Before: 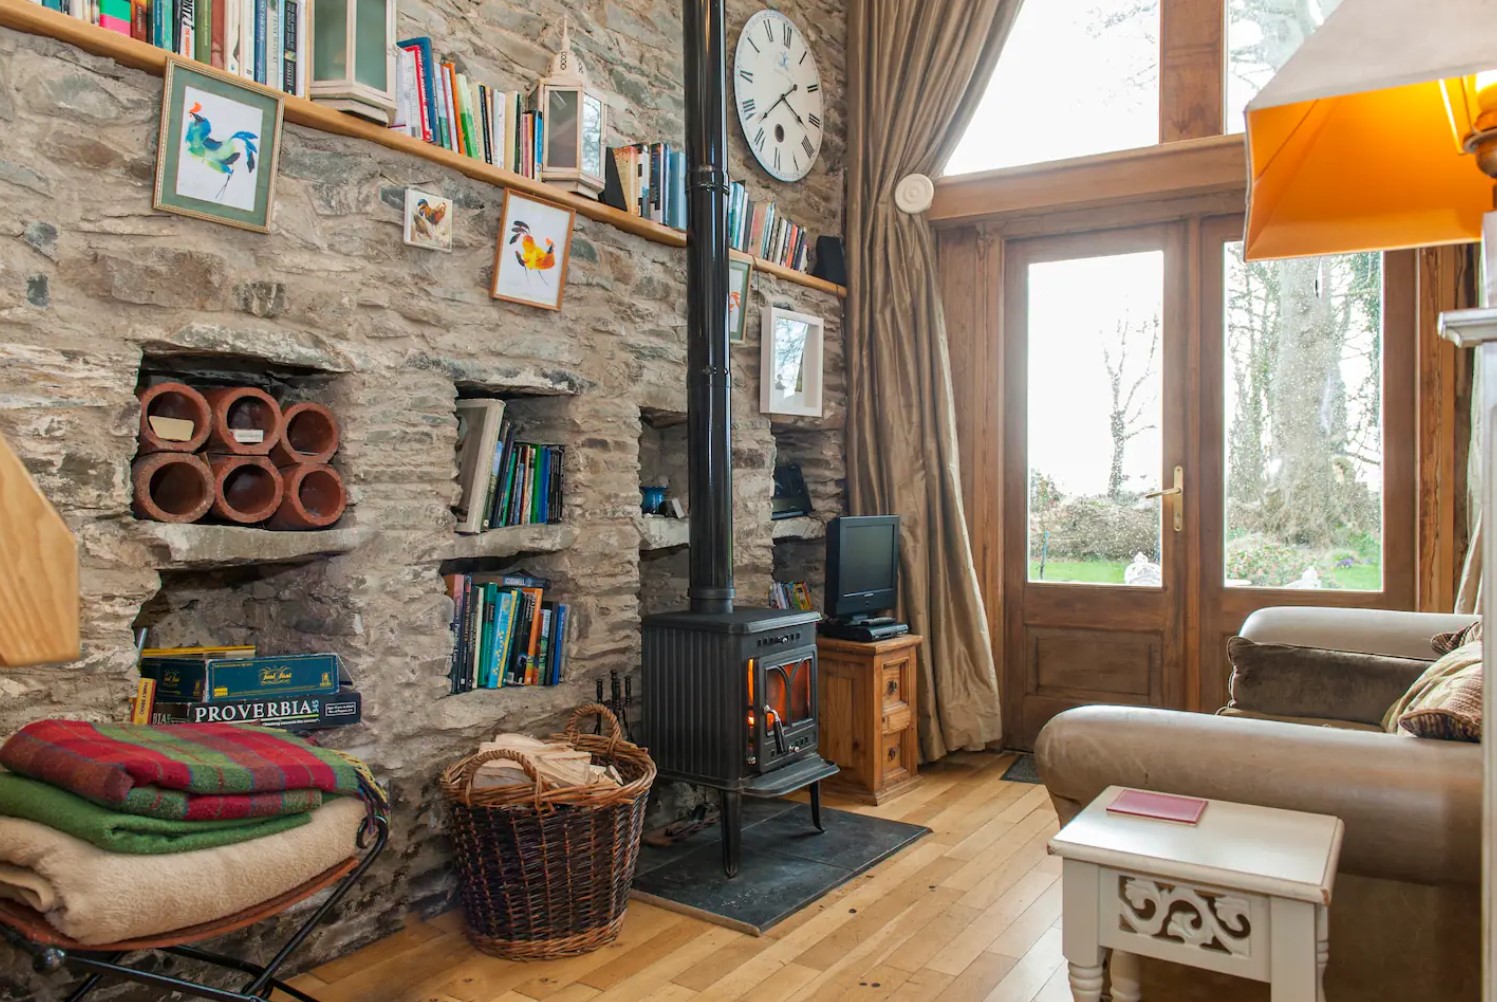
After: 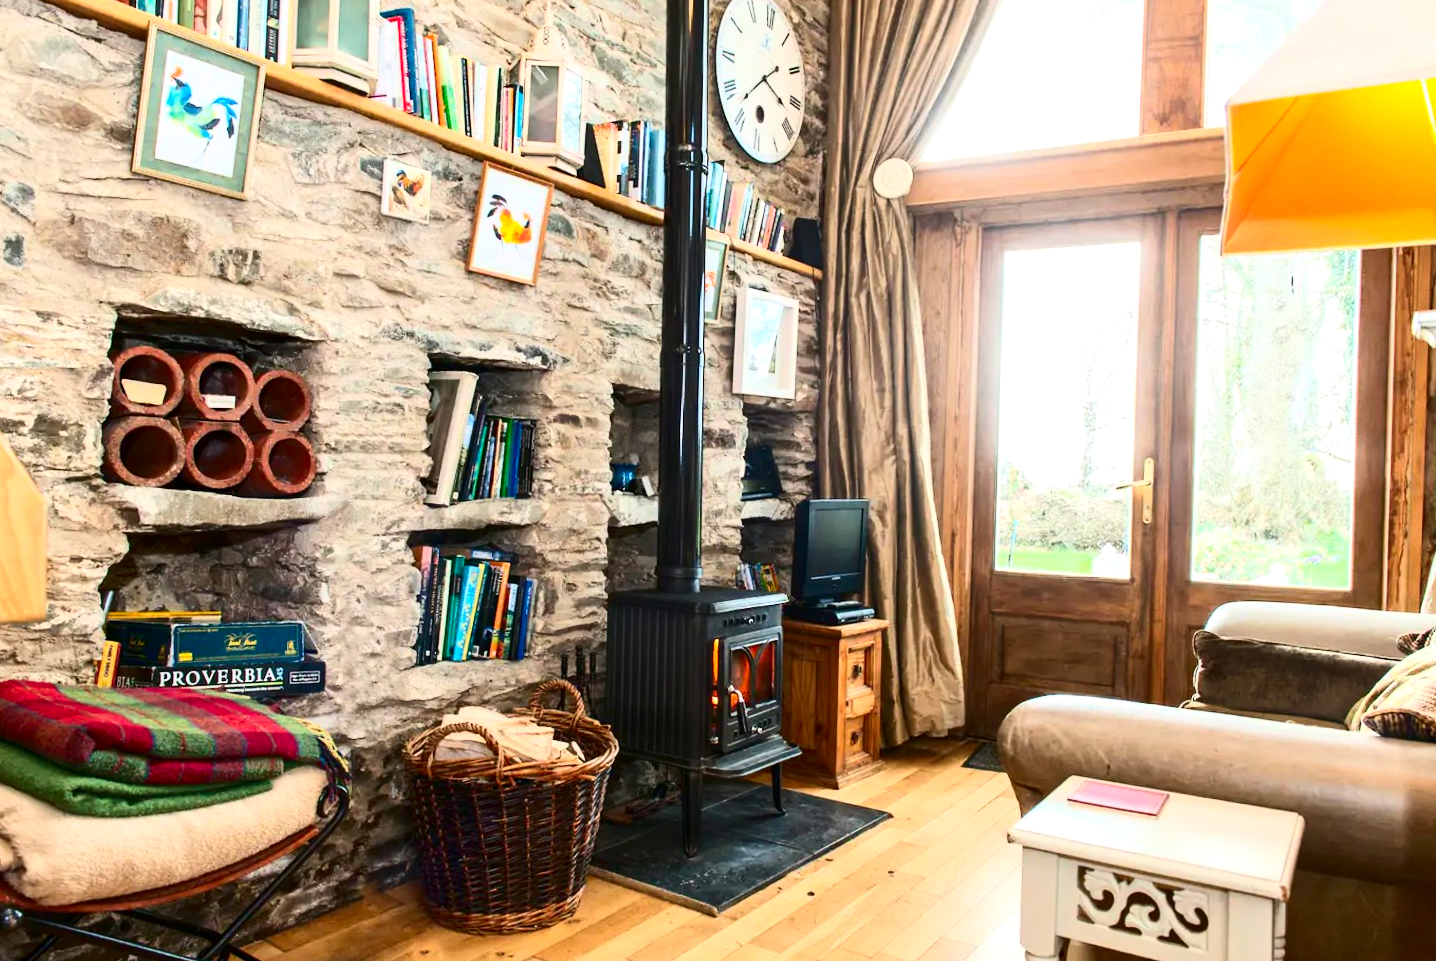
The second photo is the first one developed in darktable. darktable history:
exposure: black level correction 0, exposure 0.499 EV, compensate highlight preservation false
contrast brightness saturation: contrast 0.411, brightness 0.05, saturation 0.254
crop and rotate: angle -1.63°
